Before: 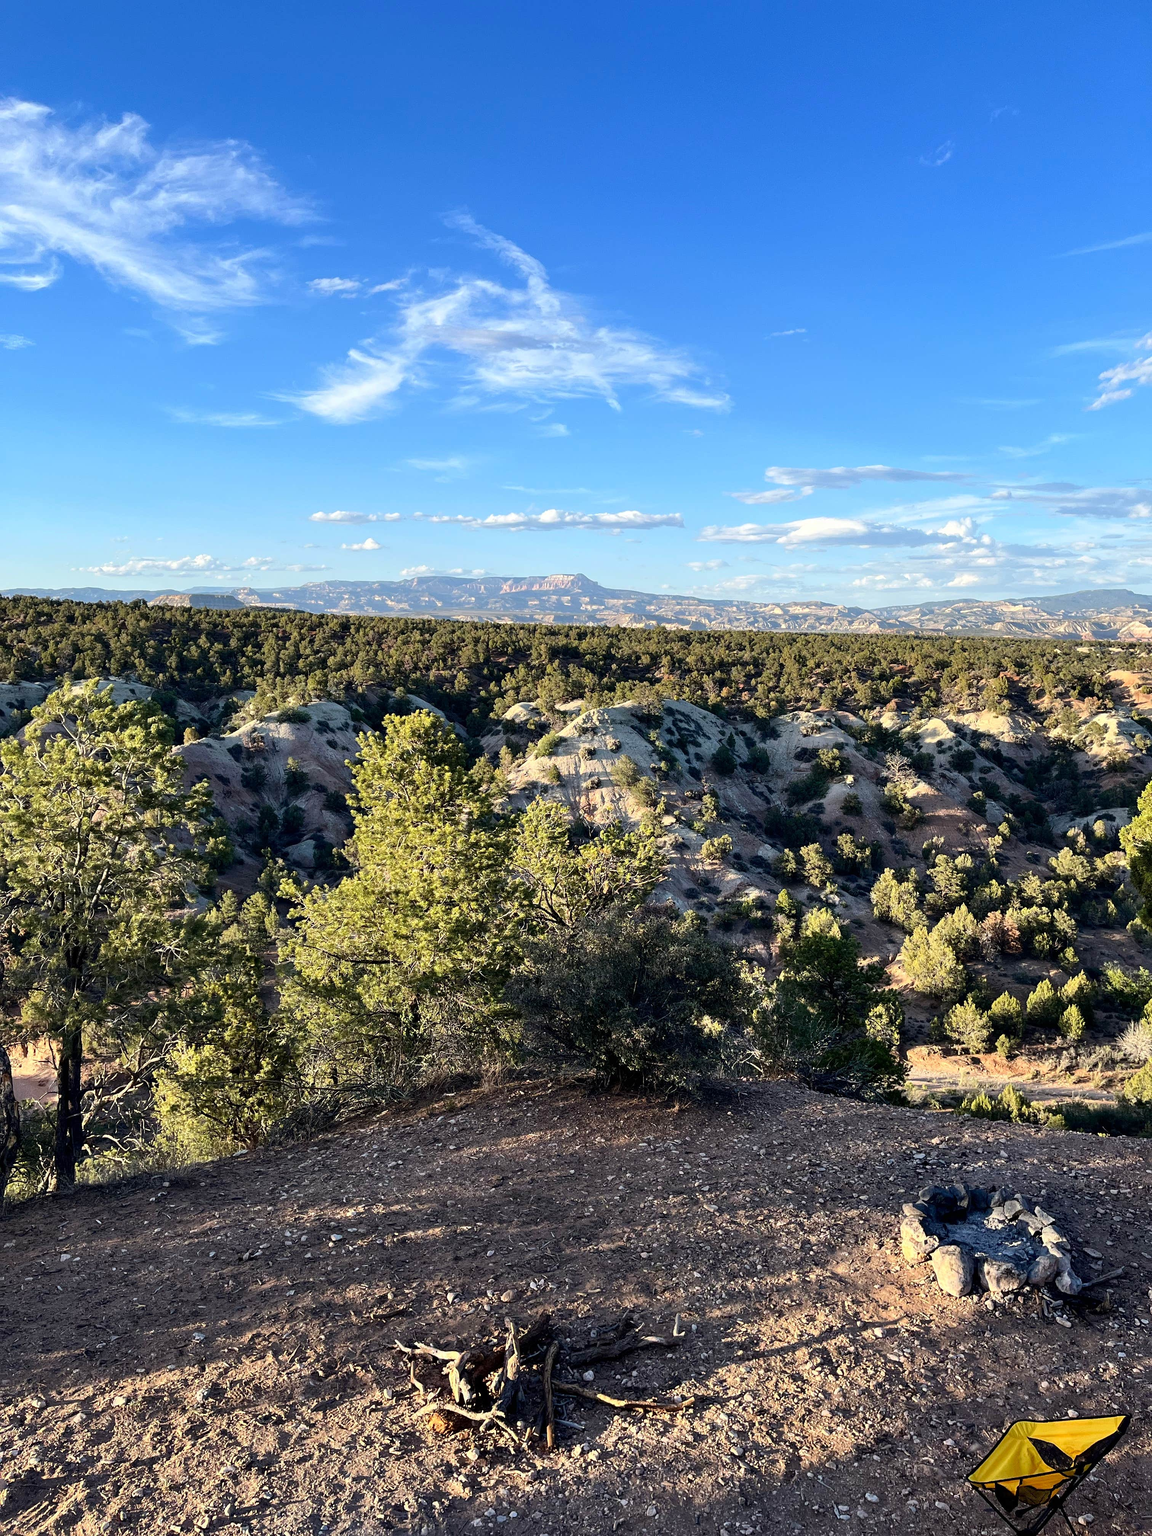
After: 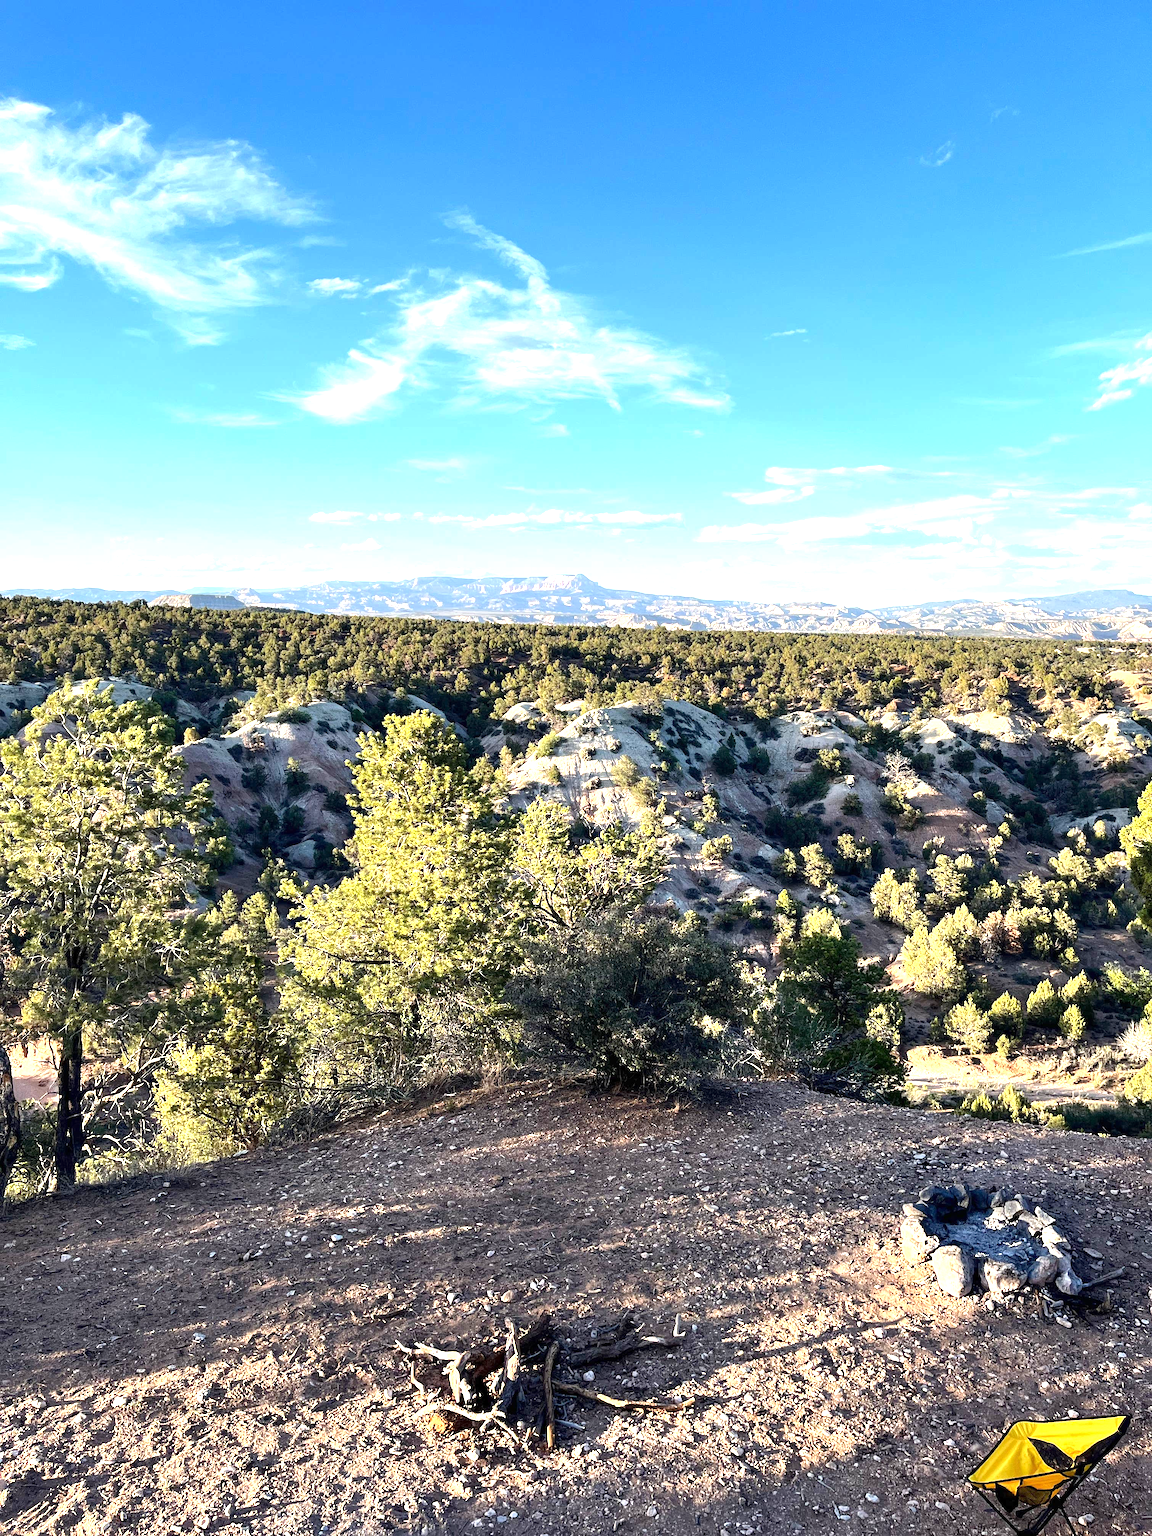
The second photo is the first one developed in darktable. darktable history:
exposure: exposure 1 EV, compensate highlight preservation false
tone equalizer: edges refinement/feathering 500, mask exposure compensation -1.57 EV, preserve details no
